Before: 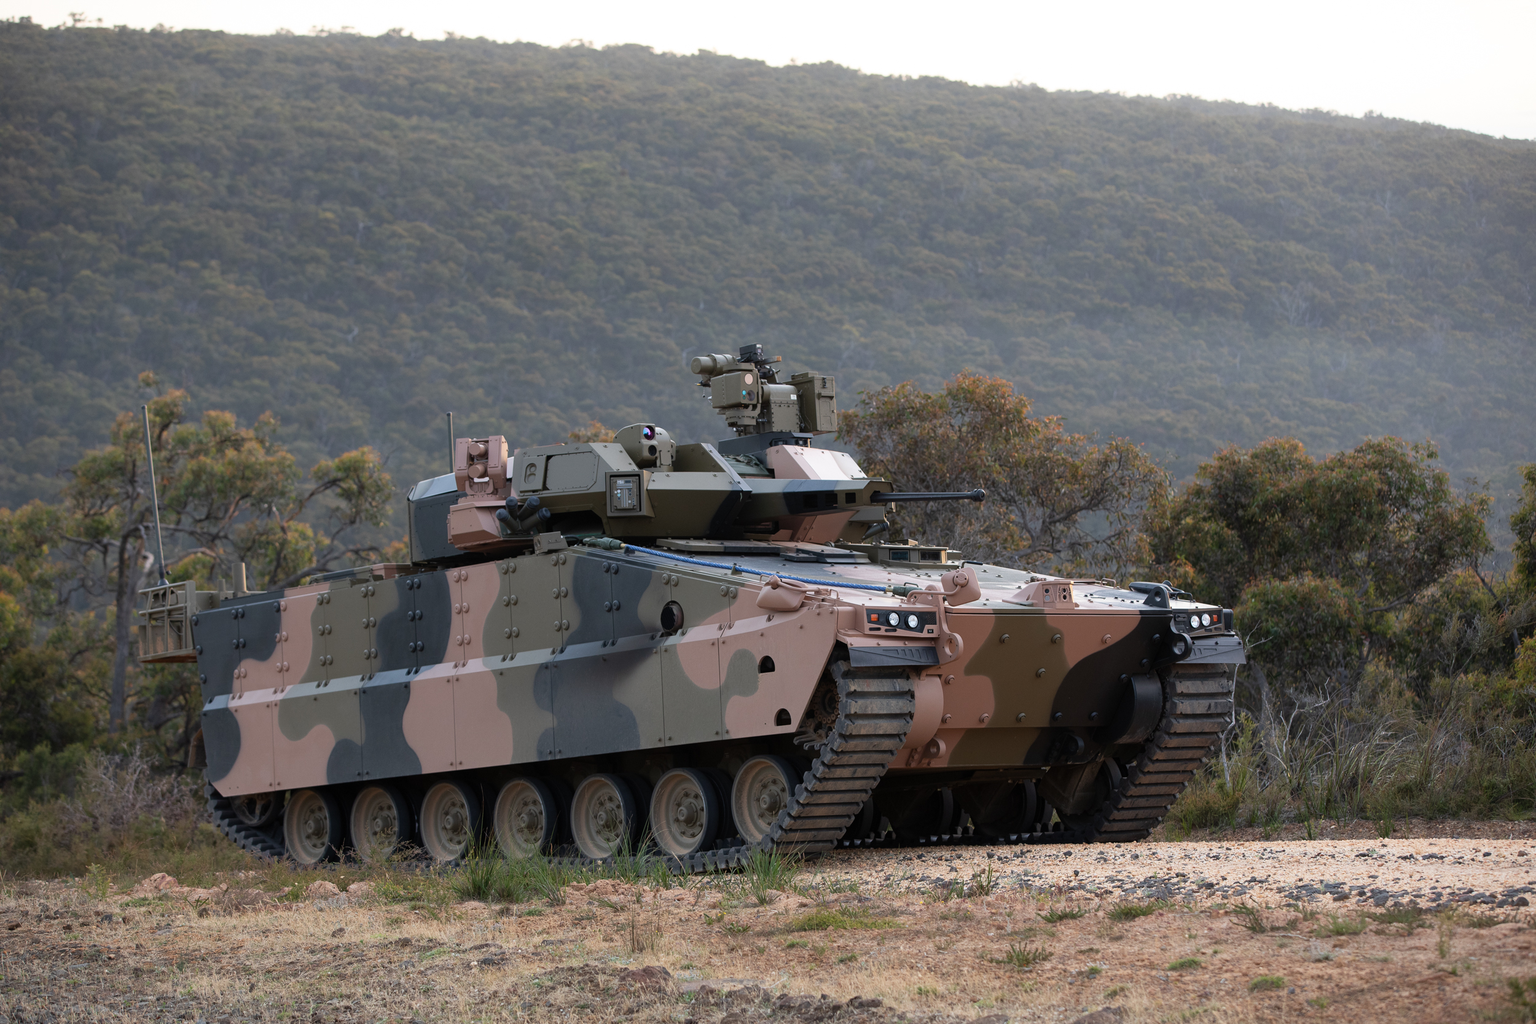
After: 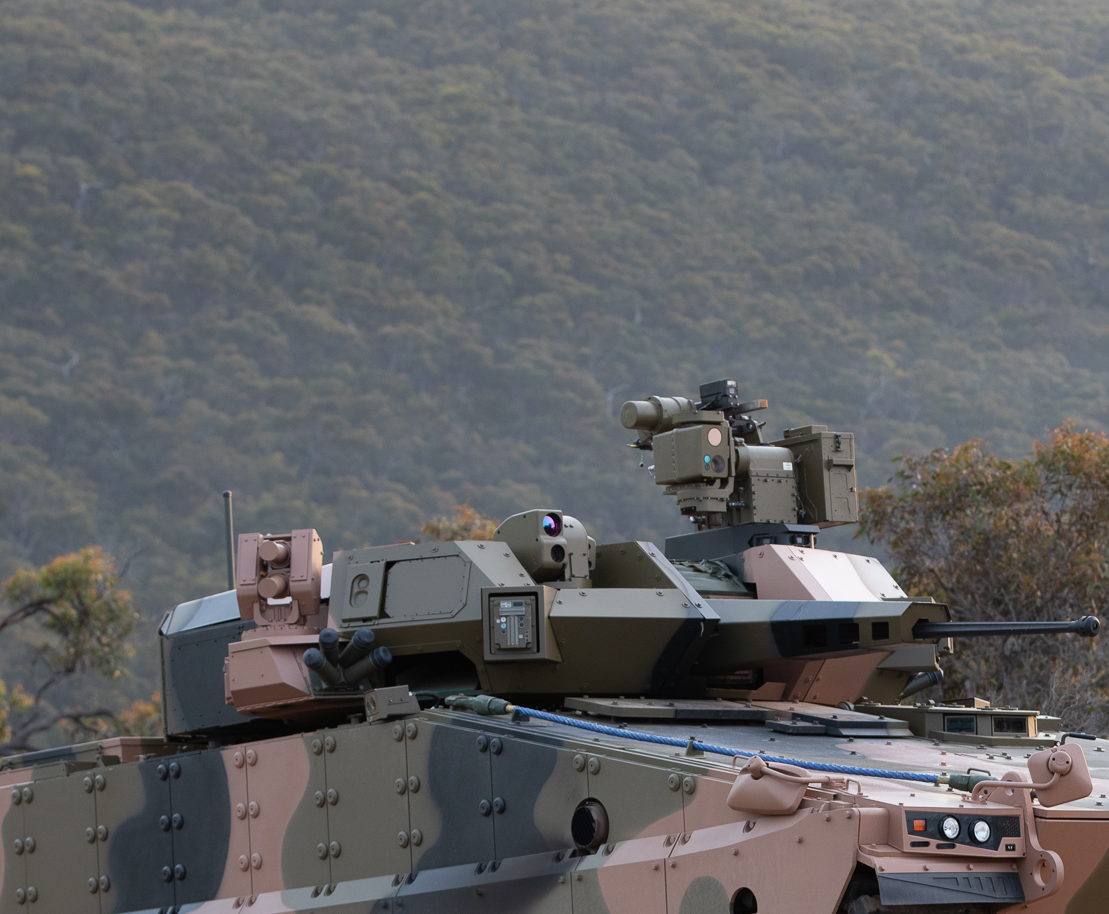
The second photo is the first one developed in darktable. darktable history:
crop: left 20.181%, top 10.848%, right 35.437%, bottom 34.297%
